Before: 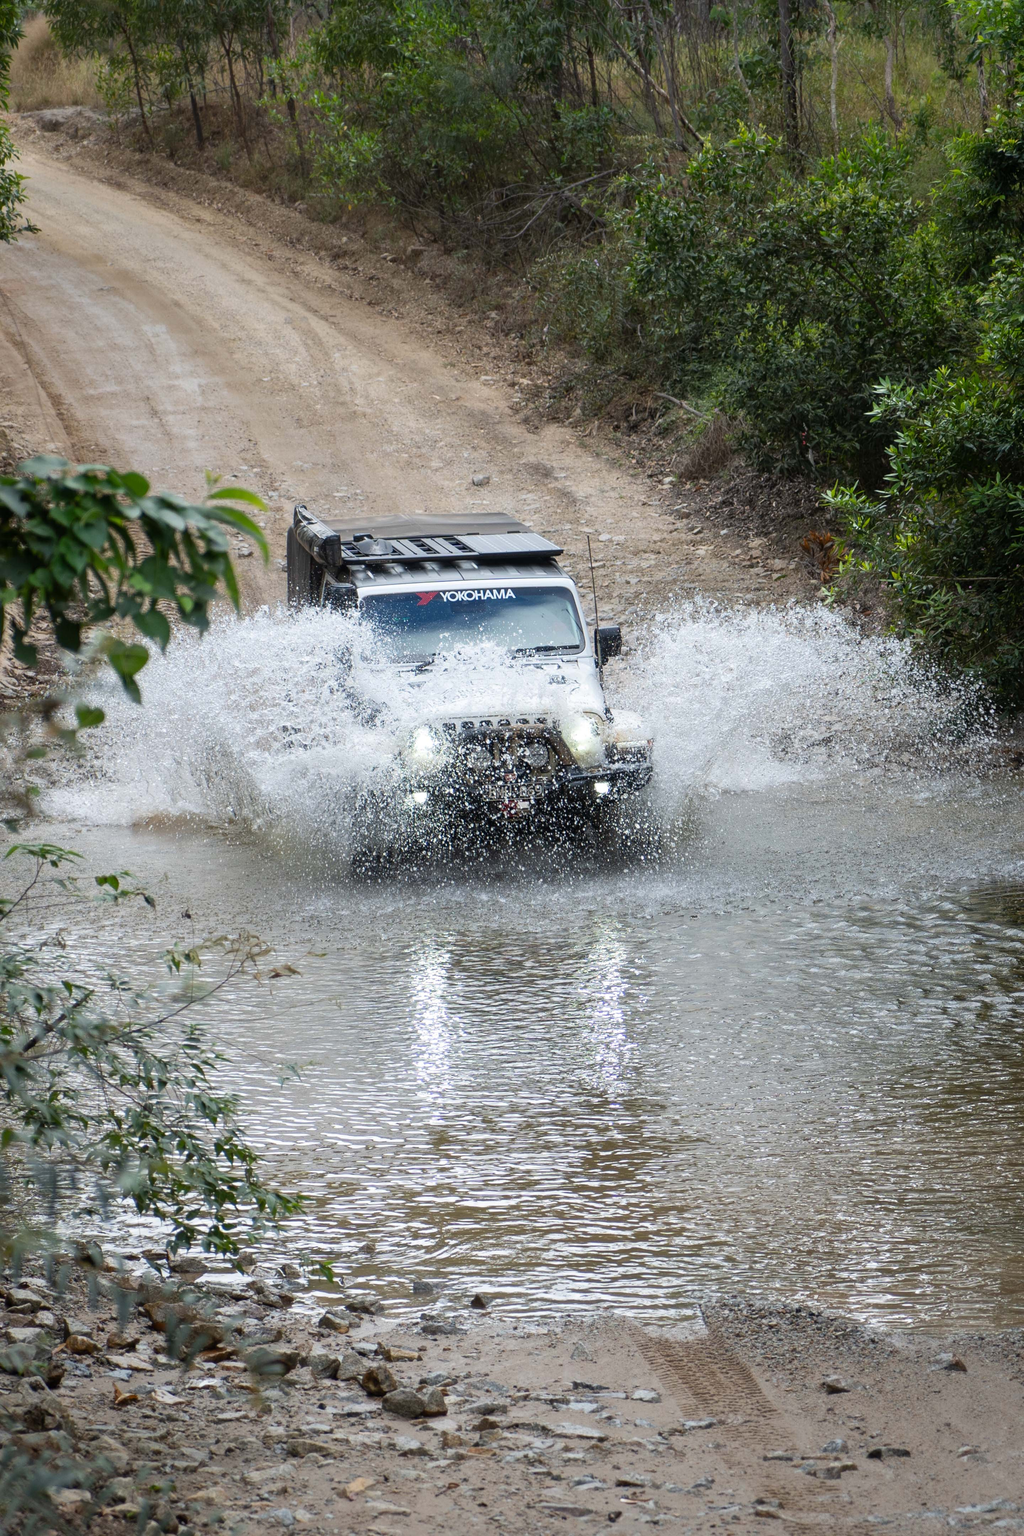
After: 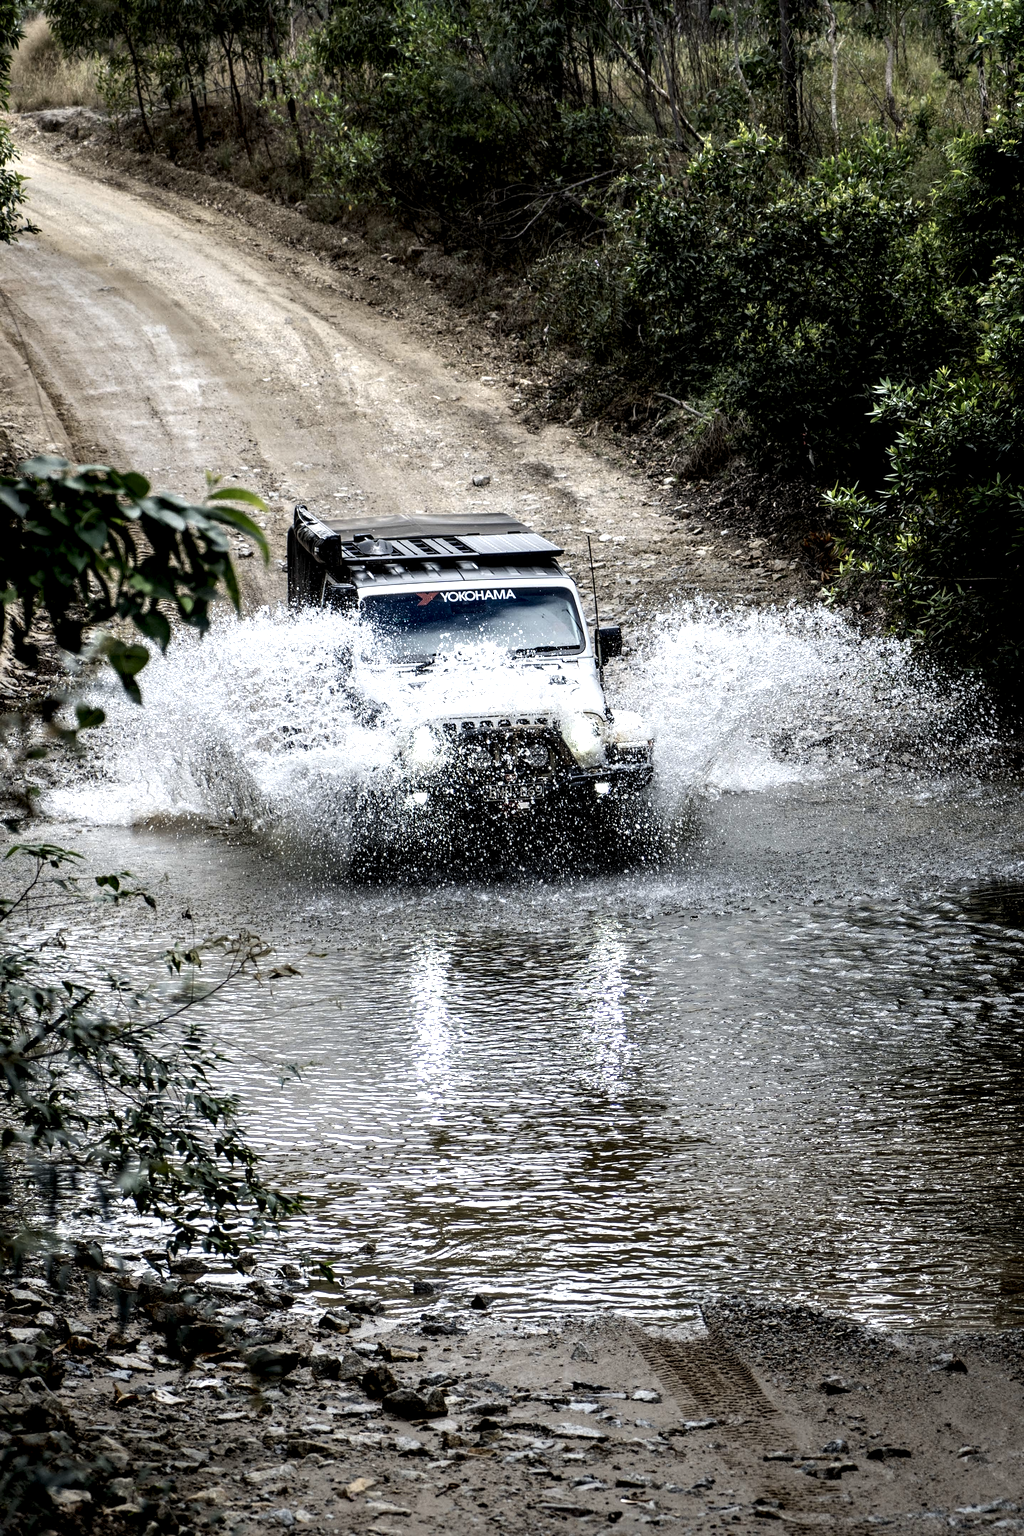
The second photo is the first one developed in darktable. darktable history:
color zones: curves: ch0 [(0.25, 0.5) (0.463, 0.627) (0.484, 0.637) (0.75, 0.5)]
rgb primaries: tint hue 2.68°, red hue 0.22, green purity 1.22, blue purity 1.19
color calibration: illuminant same as pipeline (D50), adaptation none (bypass), gamut compression 1.72
exposure: black level correction -0.016, exposure -1.018 EV
local contrast: highlights 115%, shadows 42%, detail 293%
